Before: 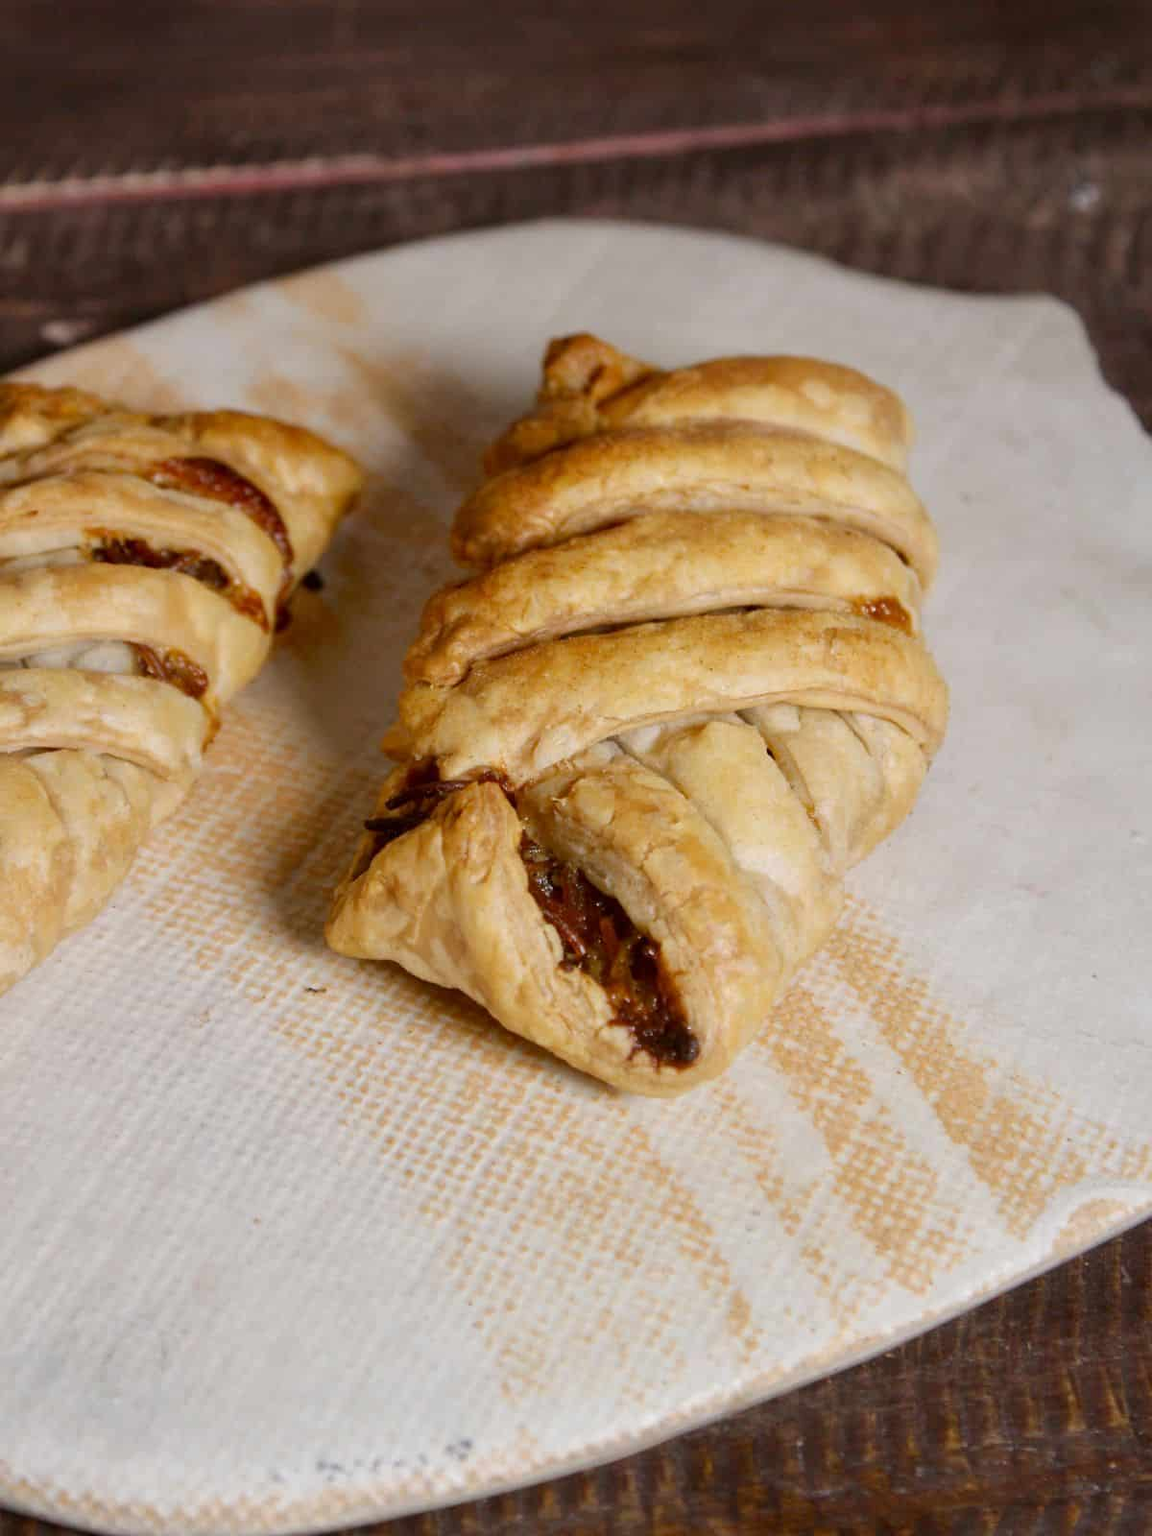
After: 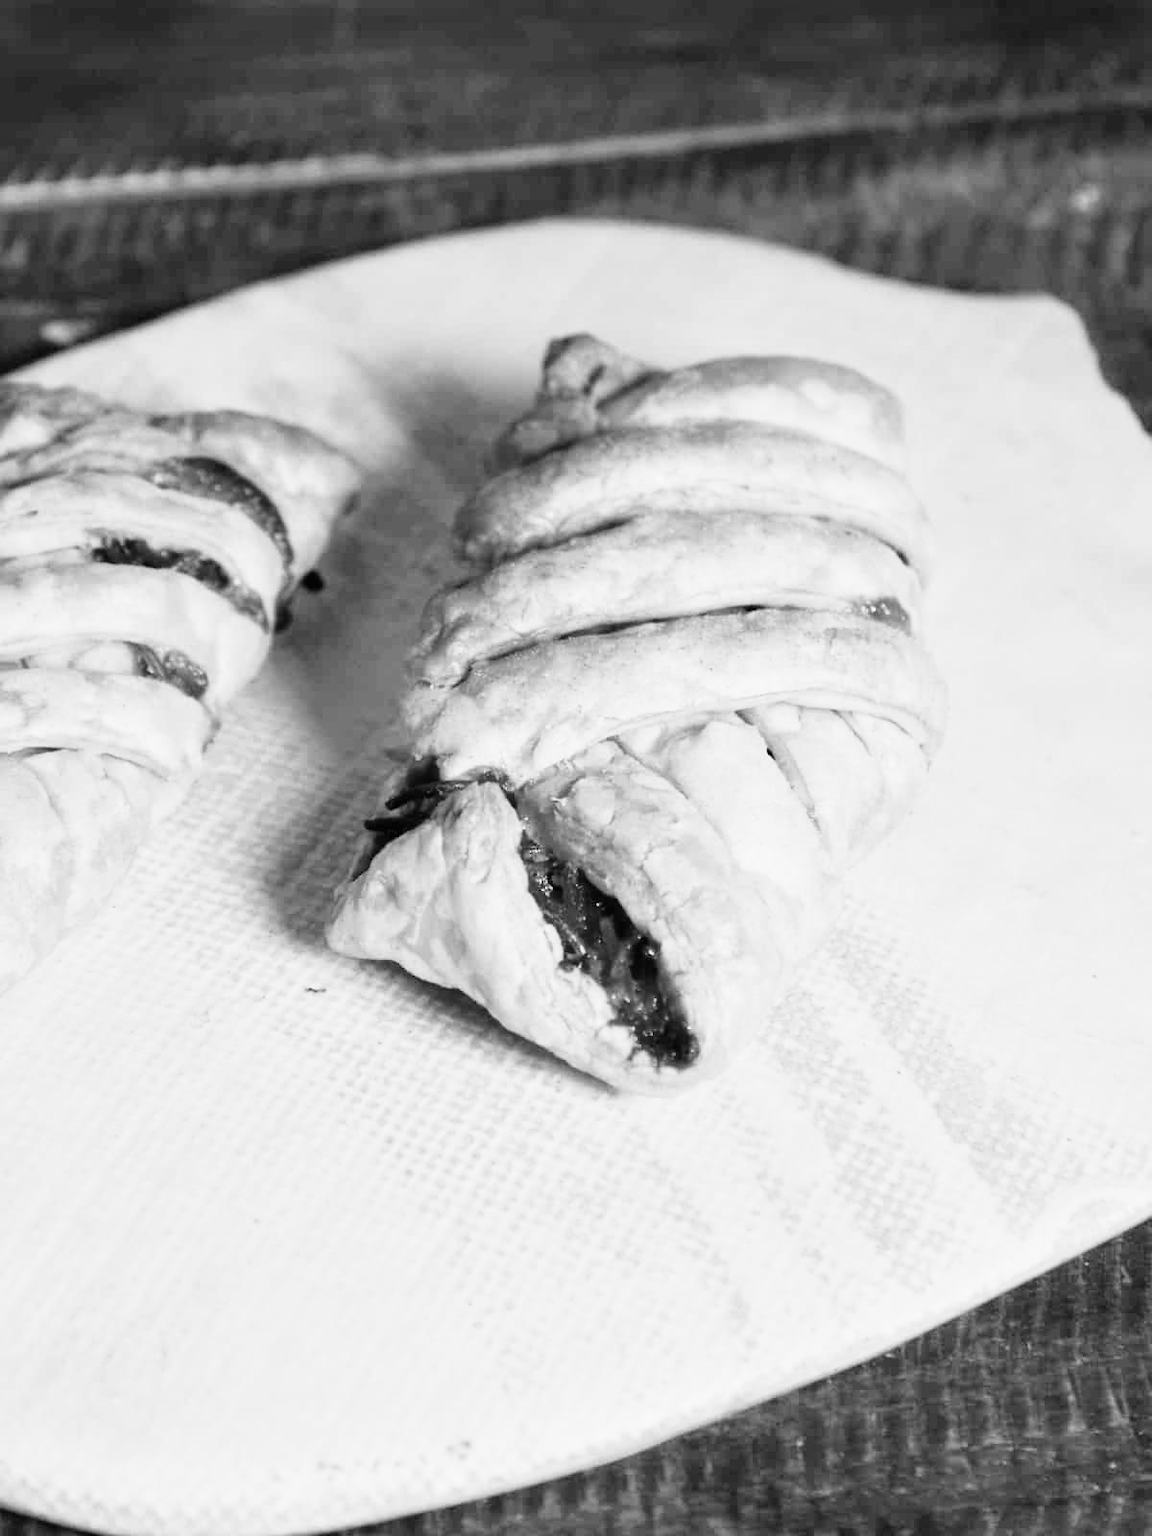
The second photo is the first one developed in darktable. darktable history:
monochrome: a 32, b 64, size 2.3
base curve: curves: ch0 [(0, 0) (0.012, 0.01) (0.073, 0.168) (0.31, 0.711) (0.645, 0.957) (1, 1)], preserve colors none
